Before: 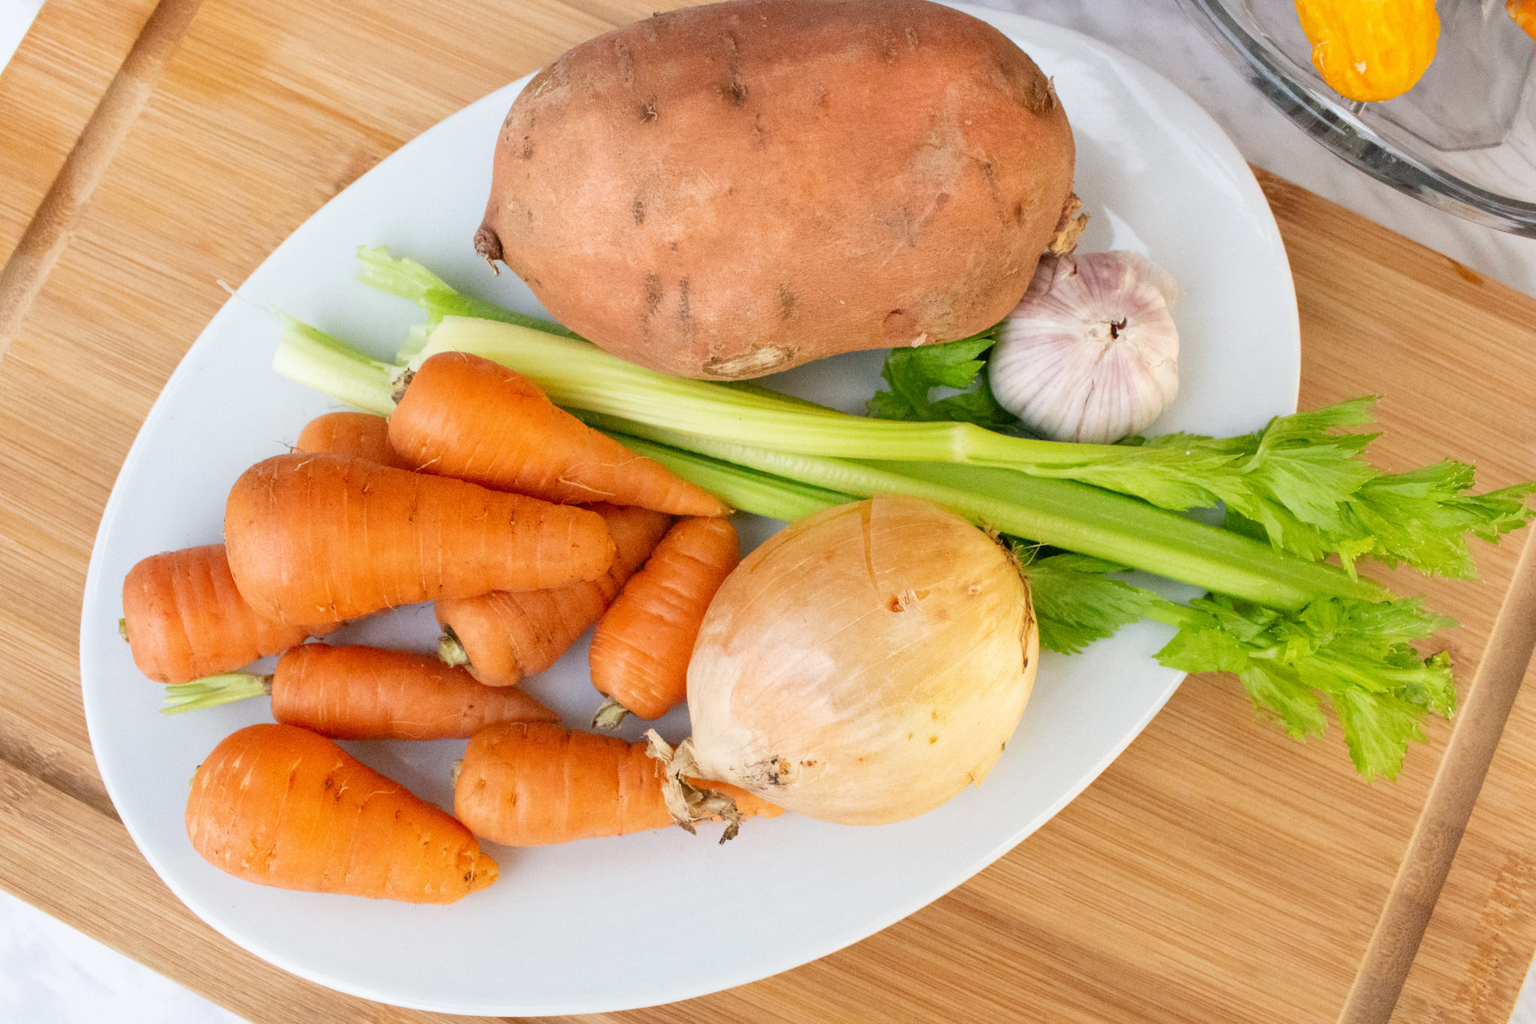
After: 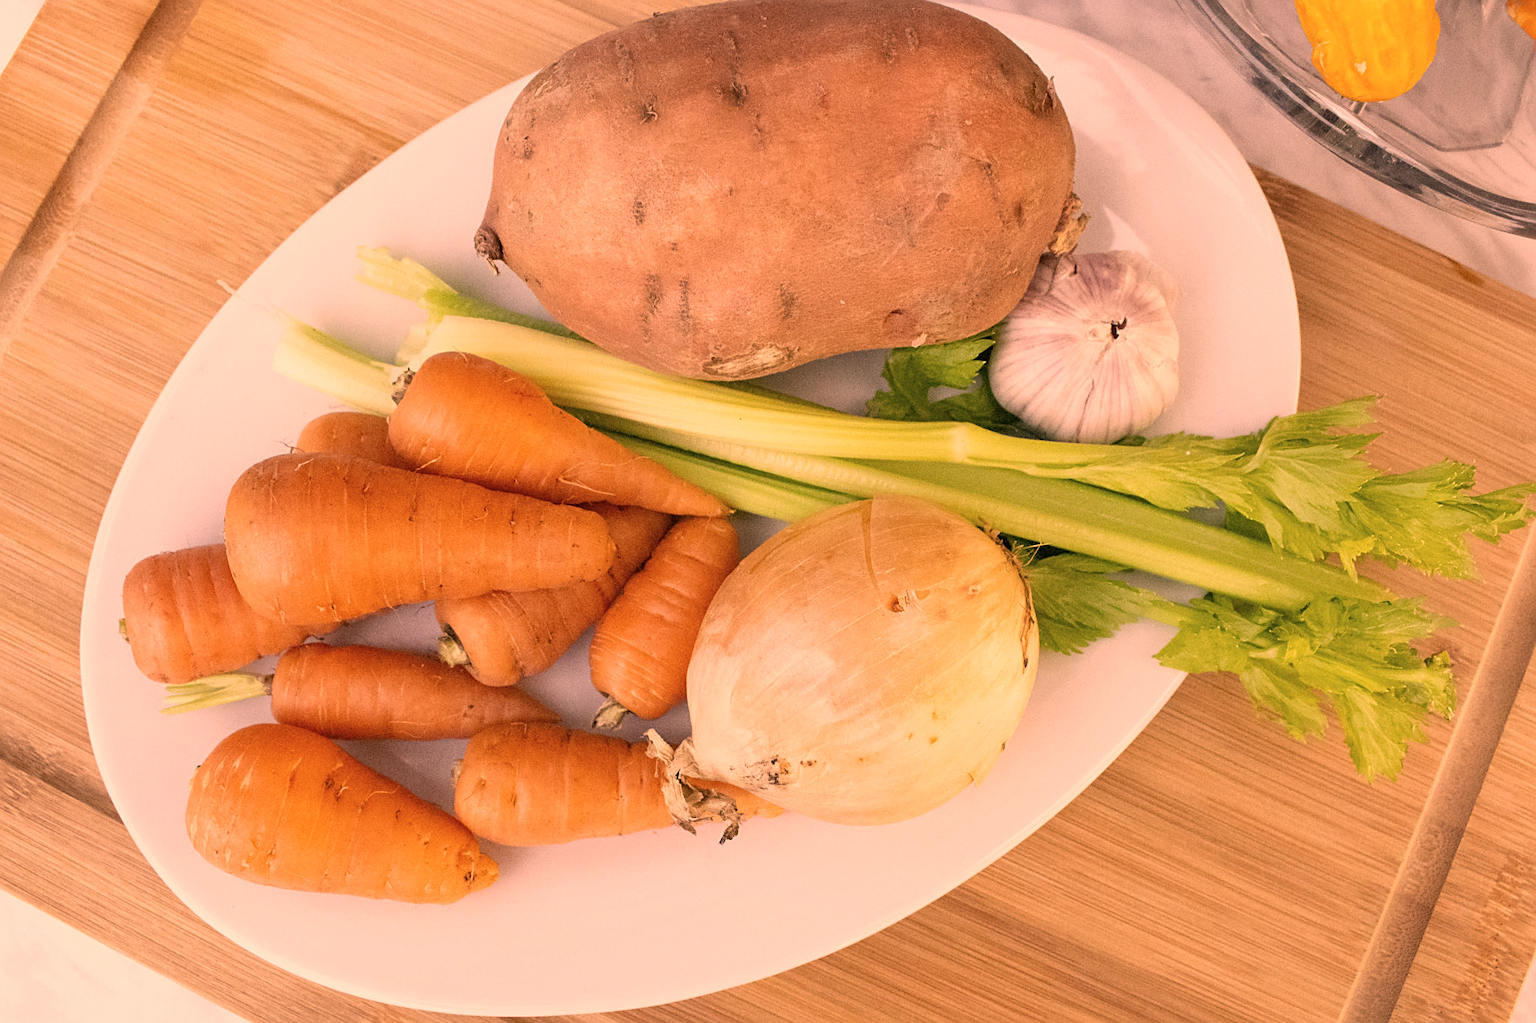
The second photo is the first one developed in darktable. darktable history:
color correction: highlights a* 40, highlights b* 40, saturation 0.69
sharpen: on, module defaults
